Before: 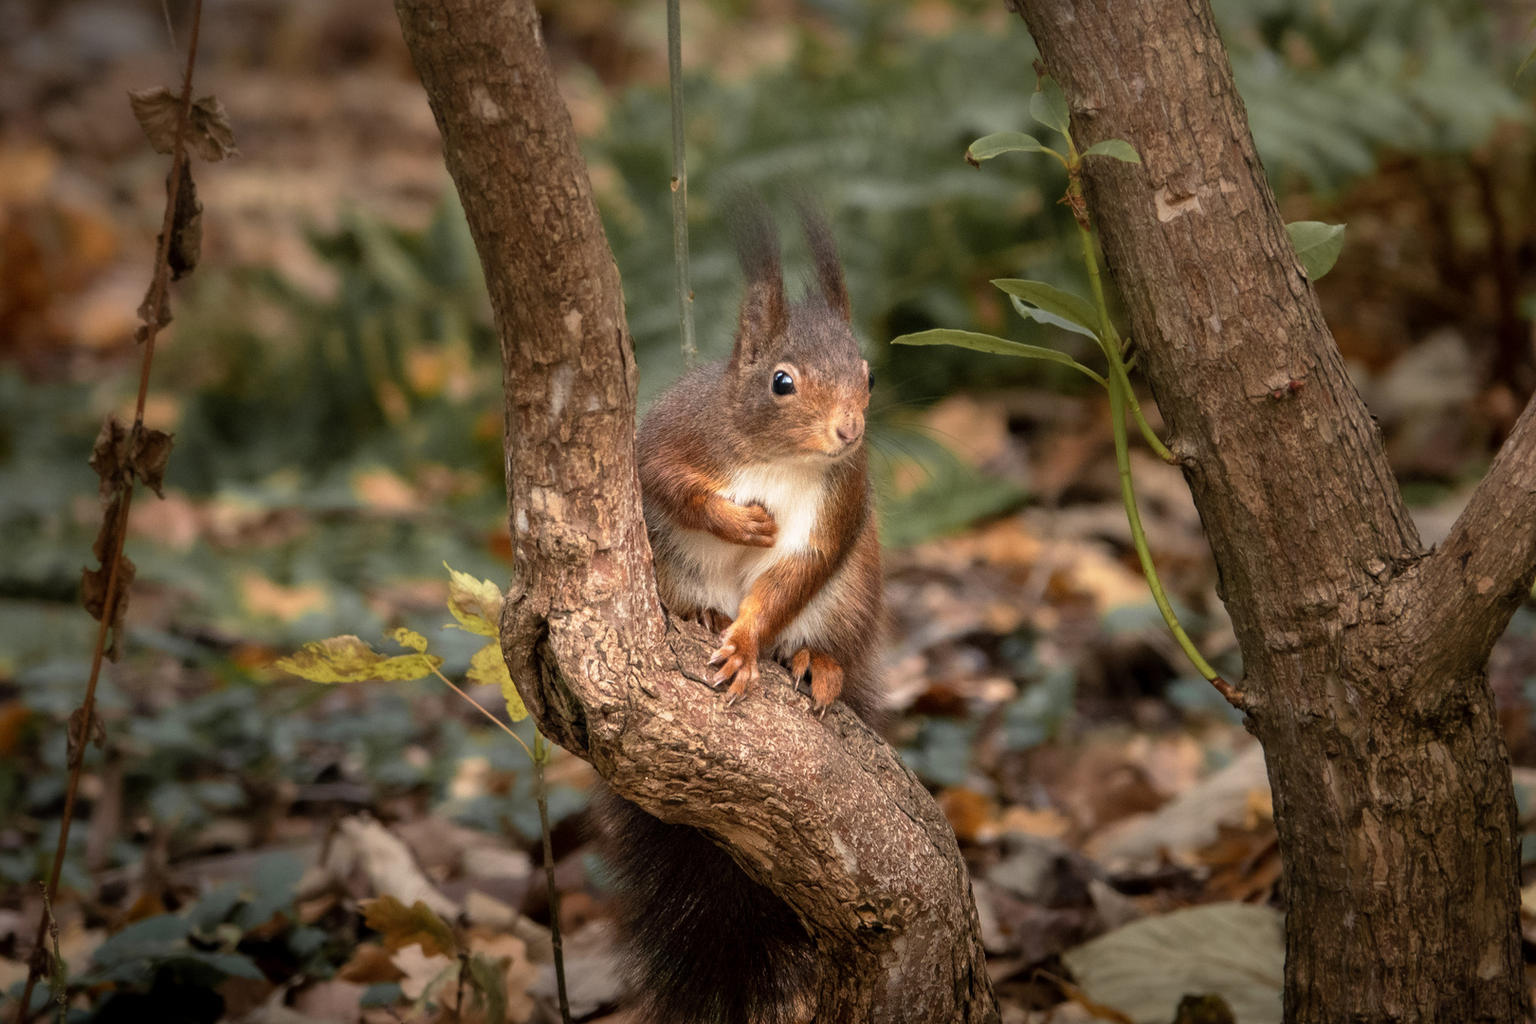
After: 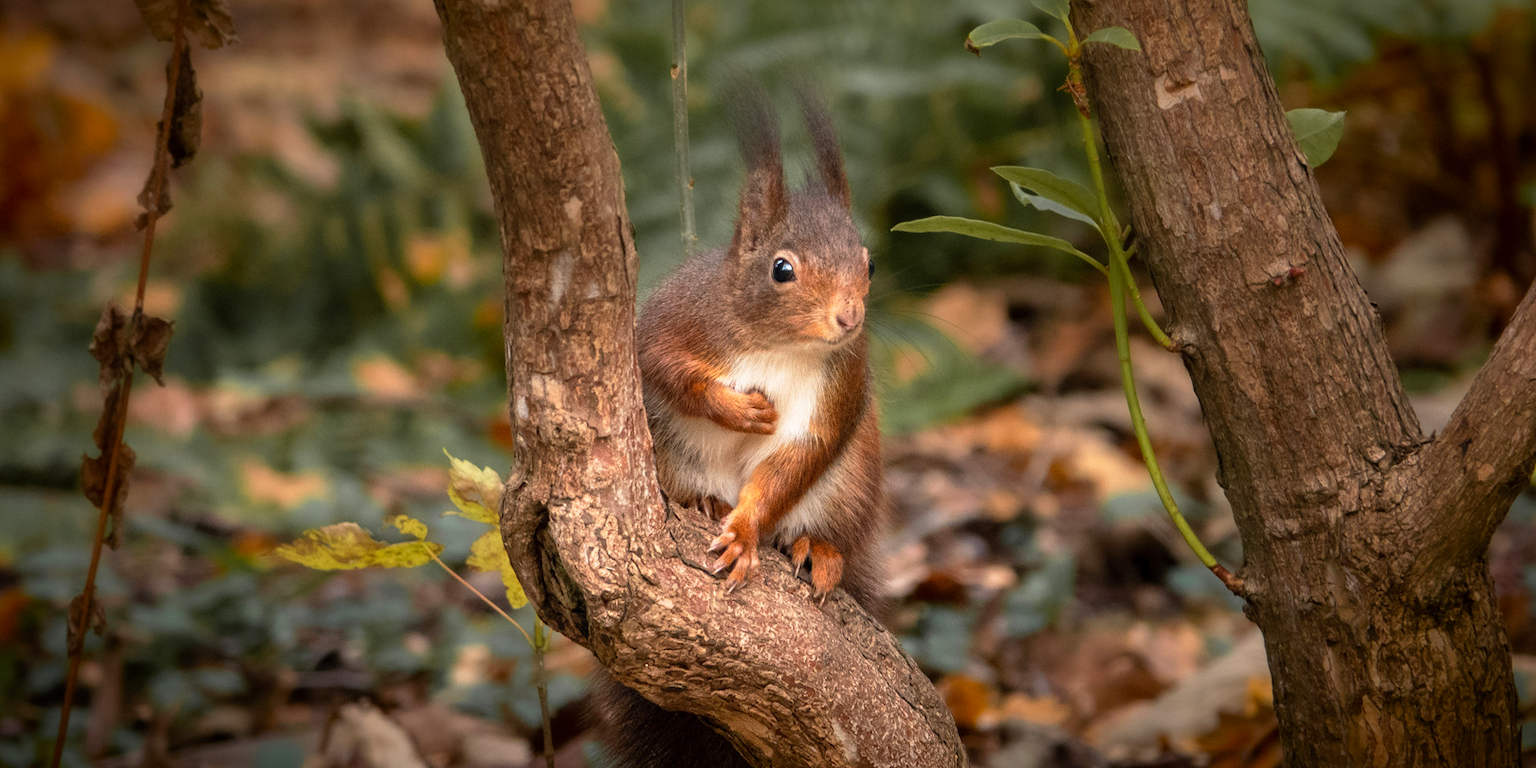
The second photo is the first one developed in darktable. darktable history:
vignetting: saturation 0.365, automatic ratio true
crop: top 11.023%, bottom 13.953%
